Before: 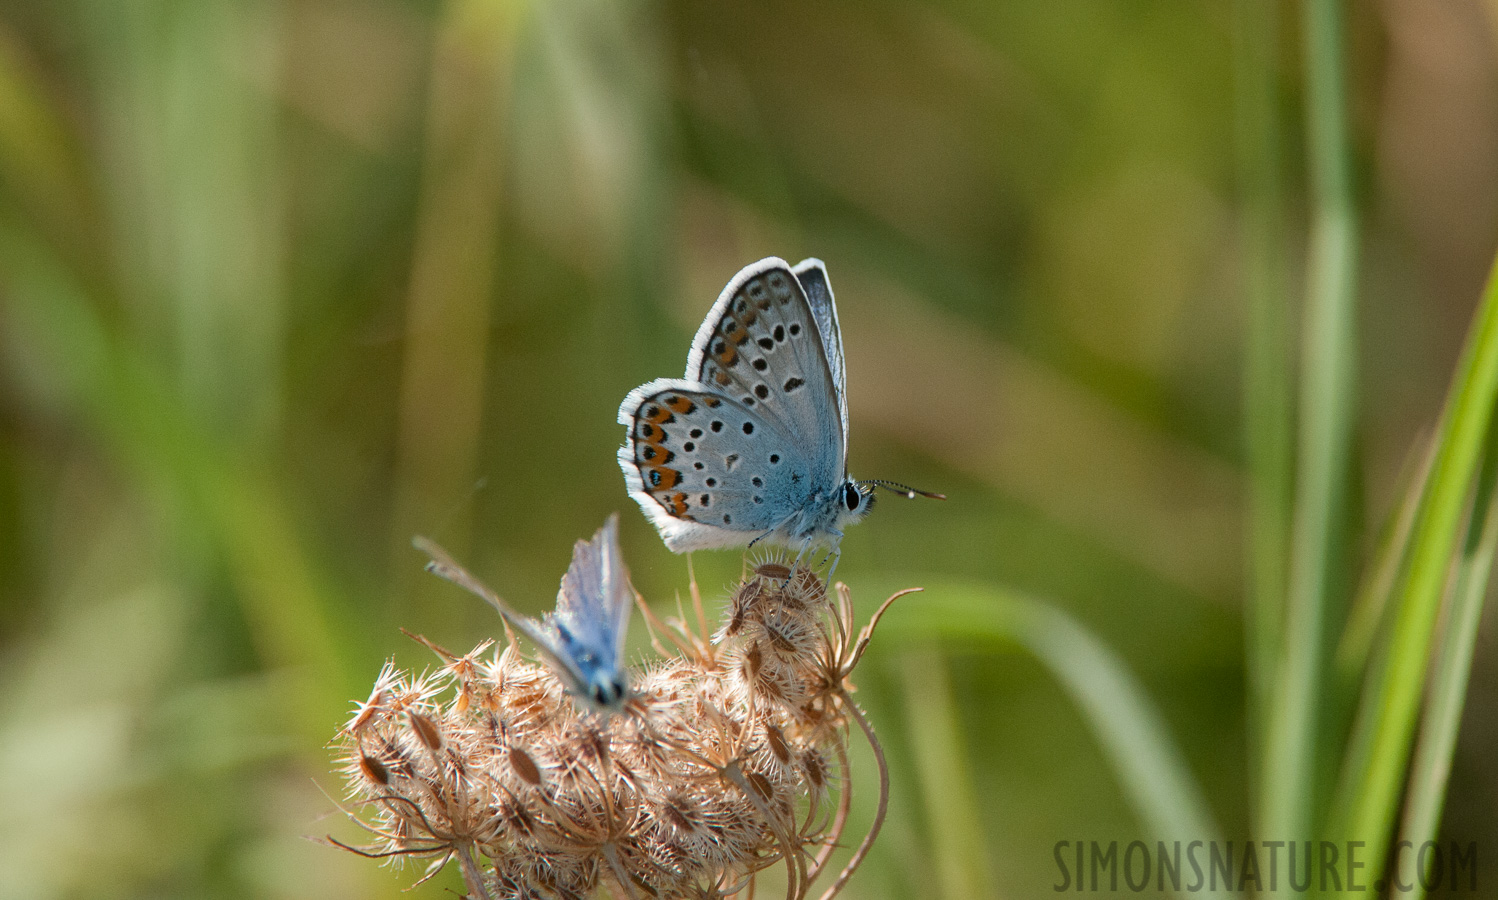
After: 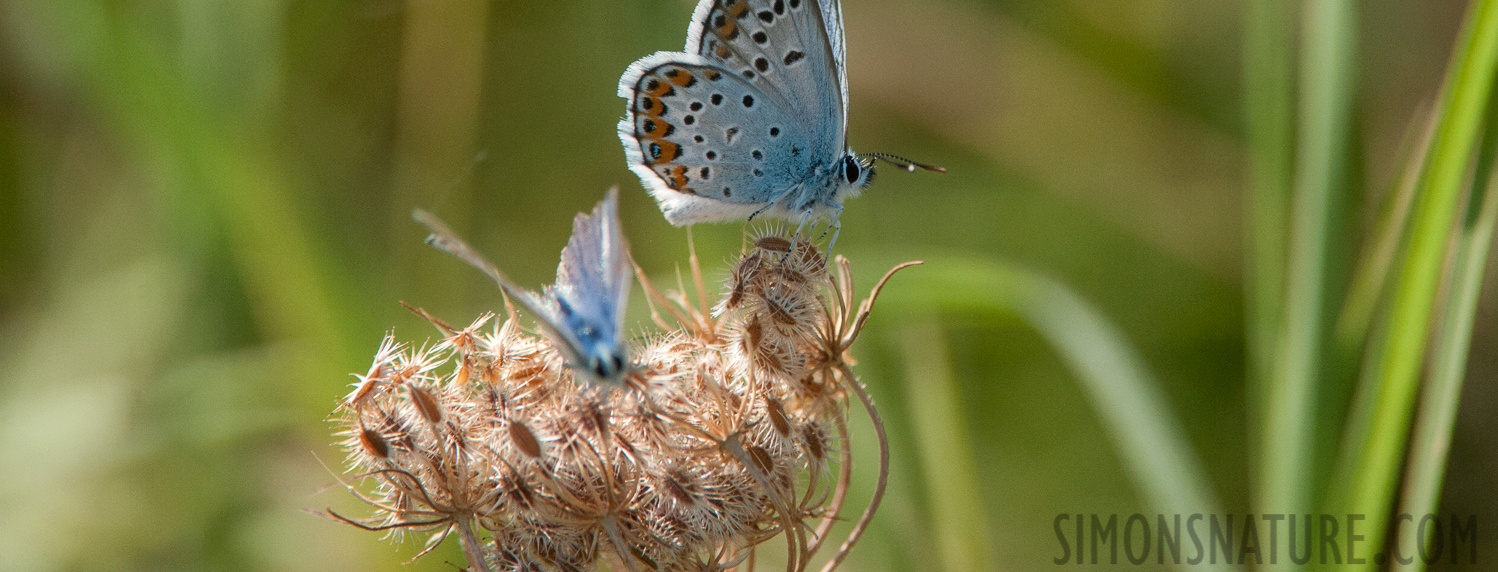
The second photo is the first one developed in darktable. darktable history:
local contrast: detail 110%
crop and rotate: top 36.435%
tone equalizer: on, module defaults
